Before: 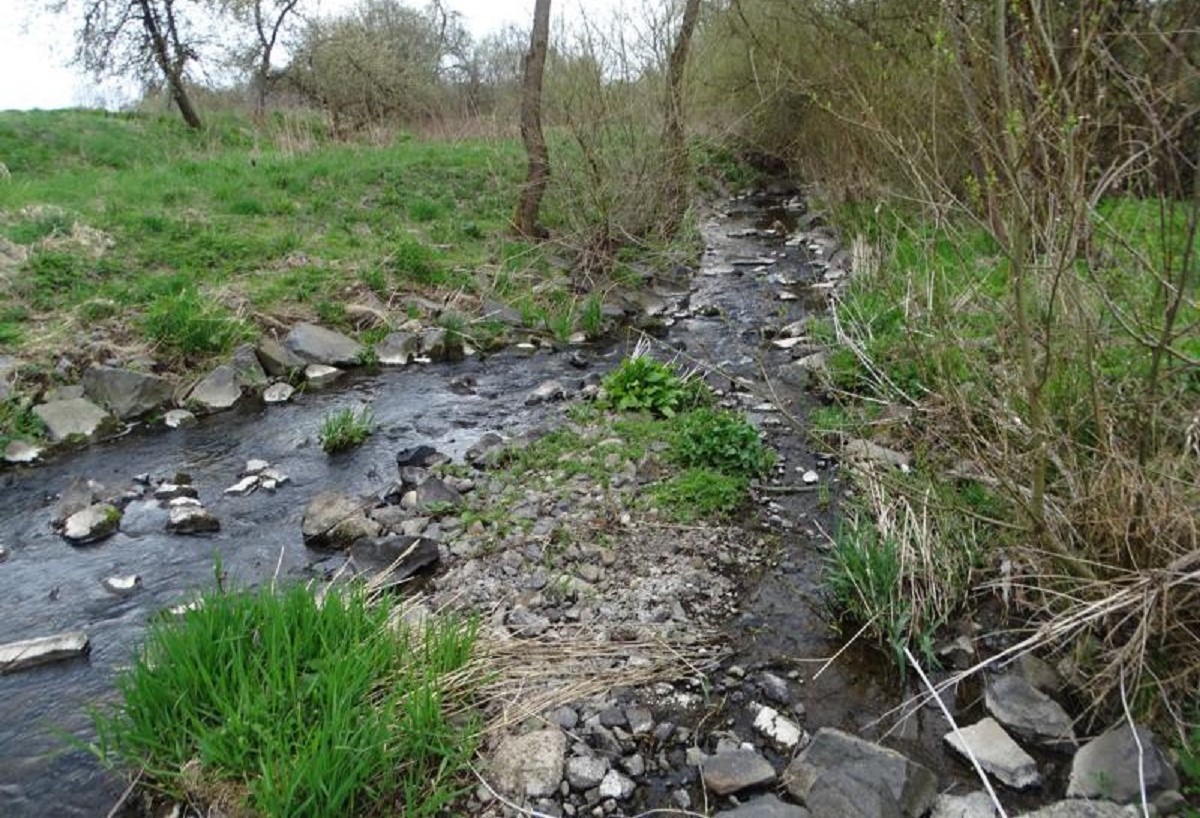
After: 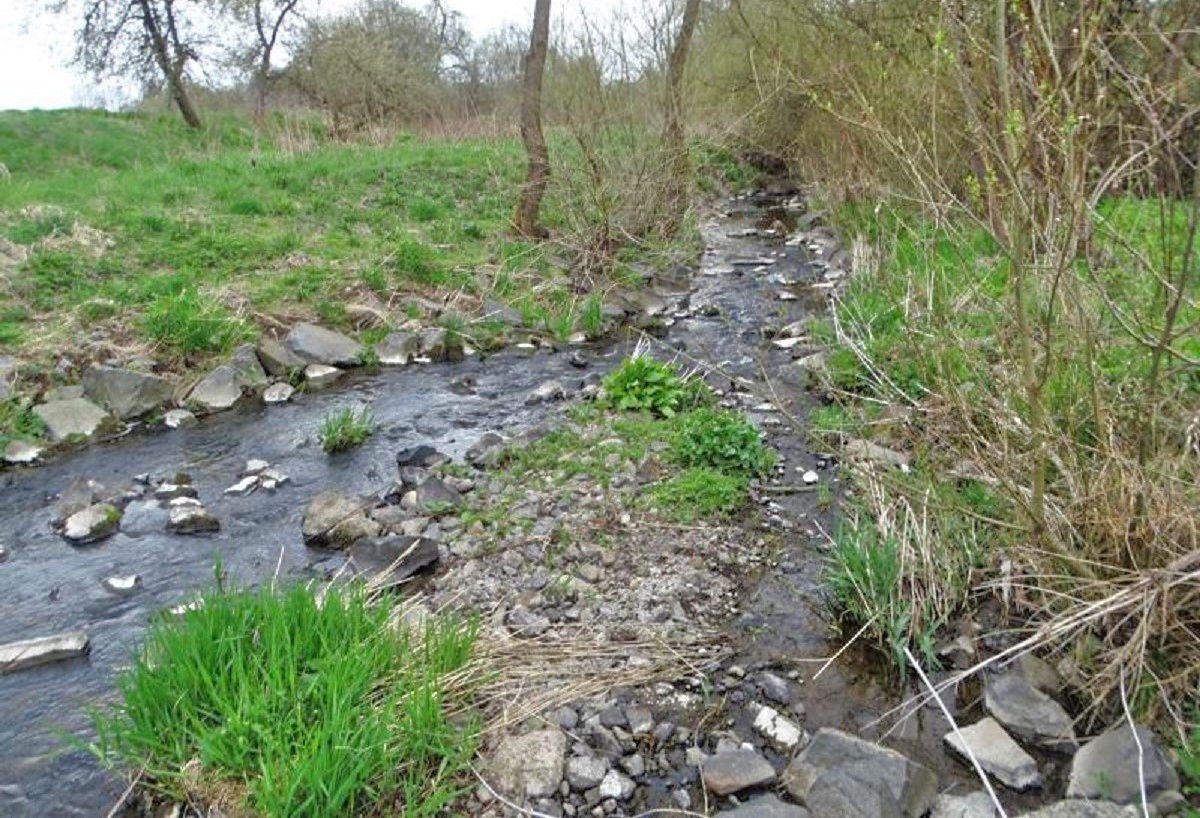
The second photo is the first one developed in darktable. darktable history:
tone equalizer: -7 EV 0.156 EV, -6 EV 0.625 EV, -5 EV 1.17 EV, -4 EV 1.35 EV, -3 EV 1.12 EV, -2 EV 0.6 EV, -1 EV 0.162 EV
